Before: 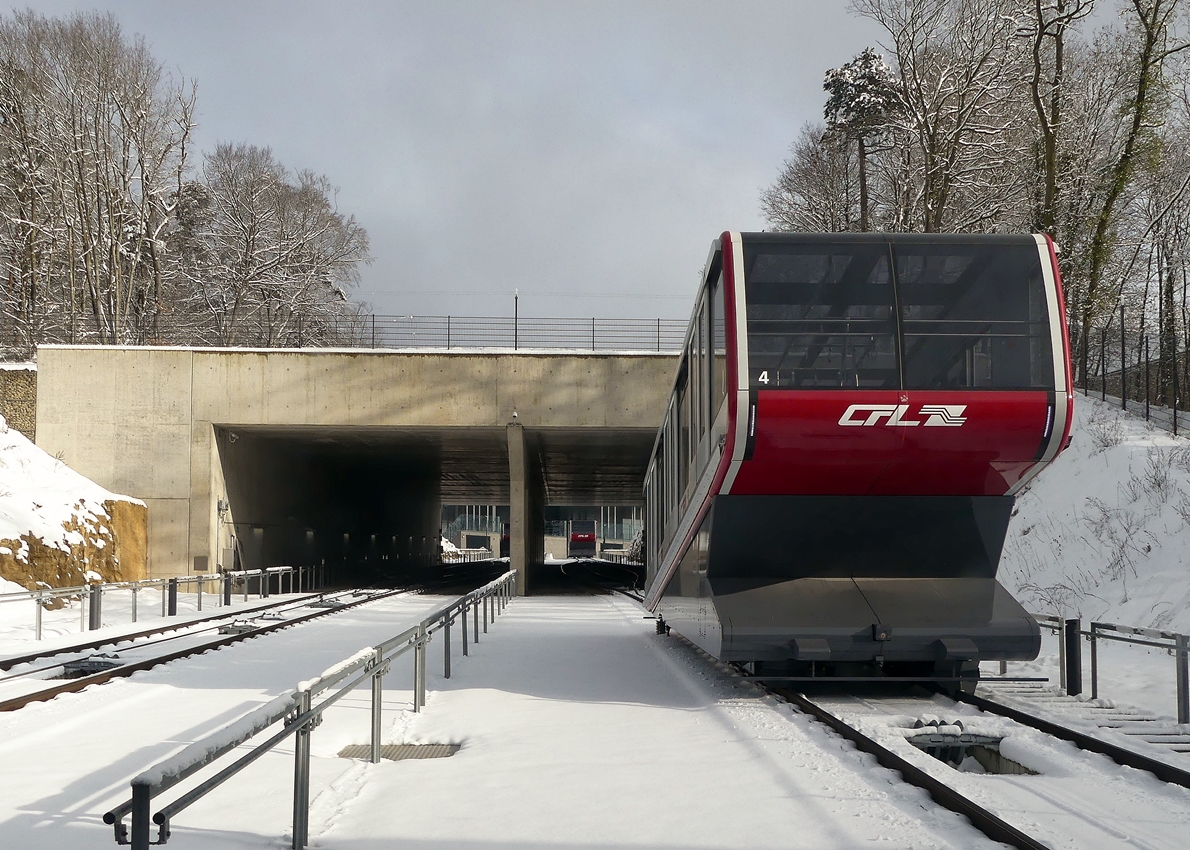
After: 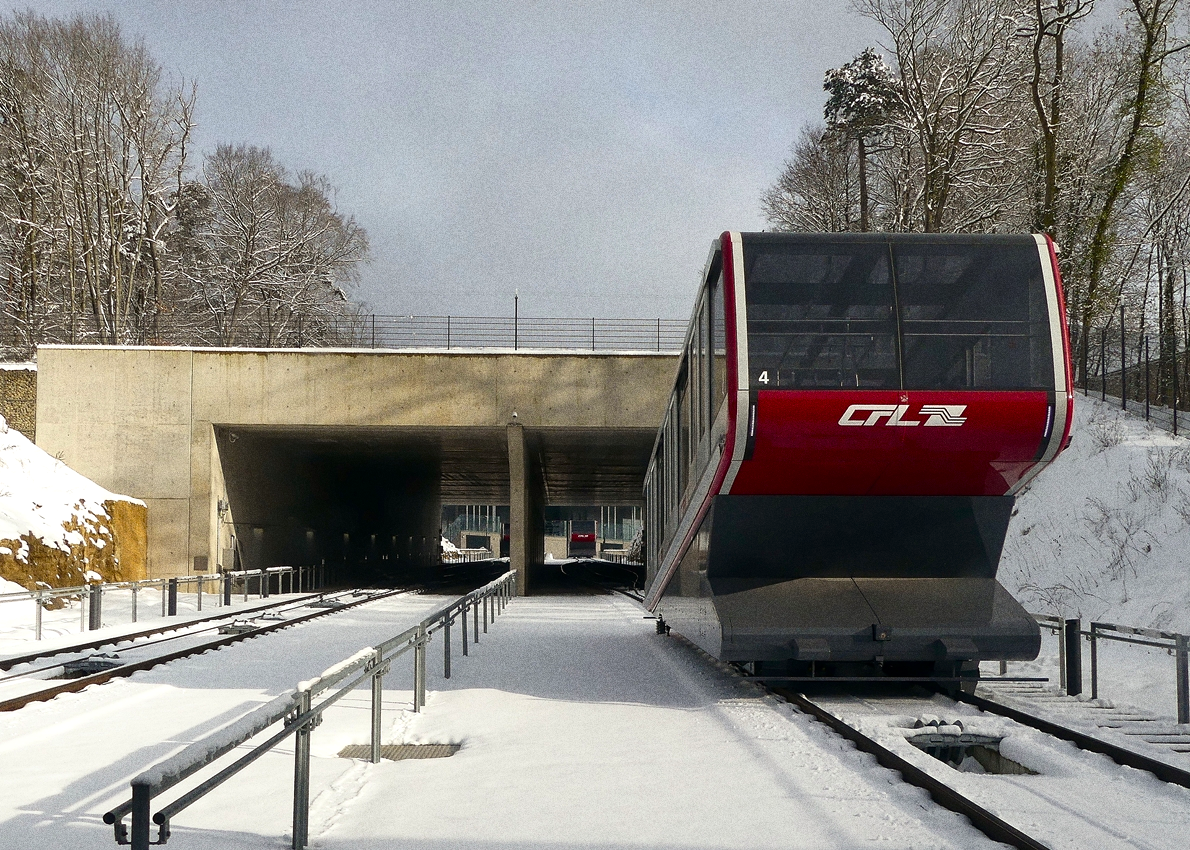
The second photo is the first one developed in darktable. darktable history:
contrast brightness saturation: contrast 0.03, brightness -0.04
color balance rgb: linear chroma grading › global chroma 10%, perceptual saturation grading › global saturation 5%, perceptual brilliance grading › global brilliance 4%, global vibrance 7%, saturation formula JzAzBz (2021)
grain: coarseness 0.09 ISO, strength 40%
